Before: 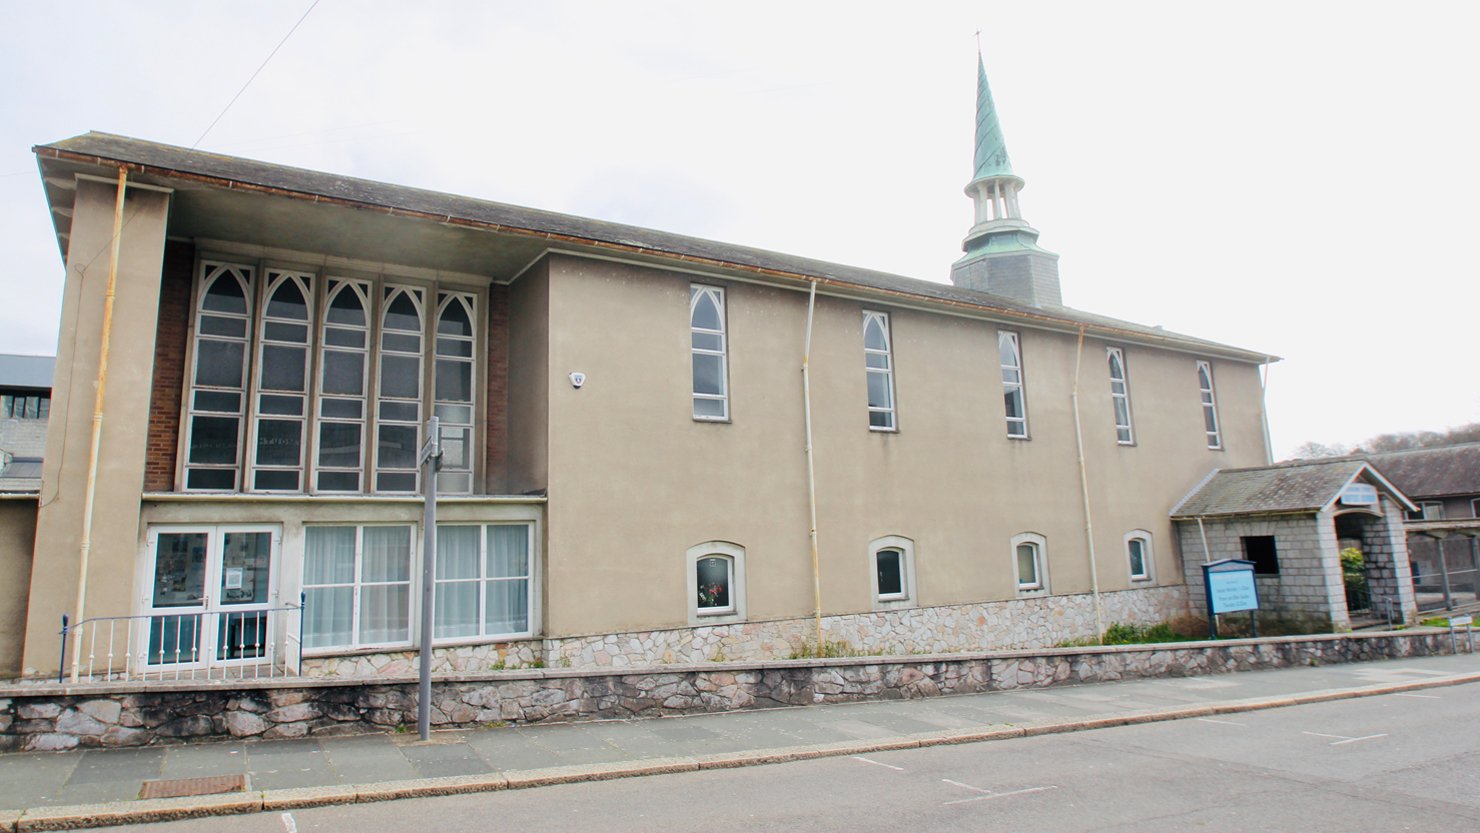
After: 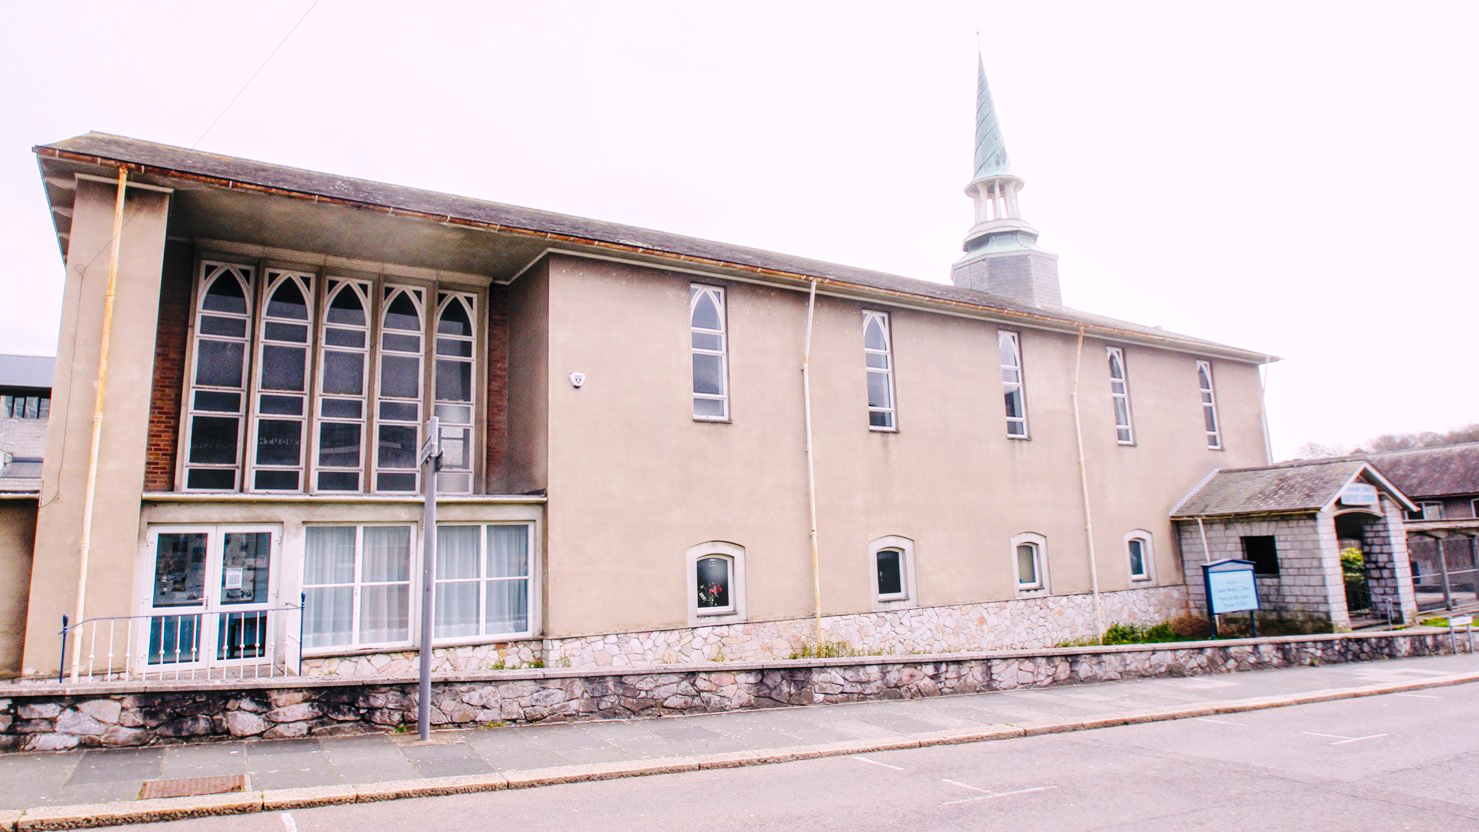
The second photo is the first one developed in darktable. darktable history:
base curve: curves: ch0 [(0, 0) (0.036, 0.025) (0.121, 0.166) (0.206, 0.329) (0.605, 0.79) (1, 1)], preserve colors none
local contrast: on, module defaults
color calibration: output R [1.063, -0.012, -0.003, 0], output B [-0.079, 0.047, 1, 0], illuminant as shot in camera, x 0.358, y 0.373, temperature 4628.91 K
